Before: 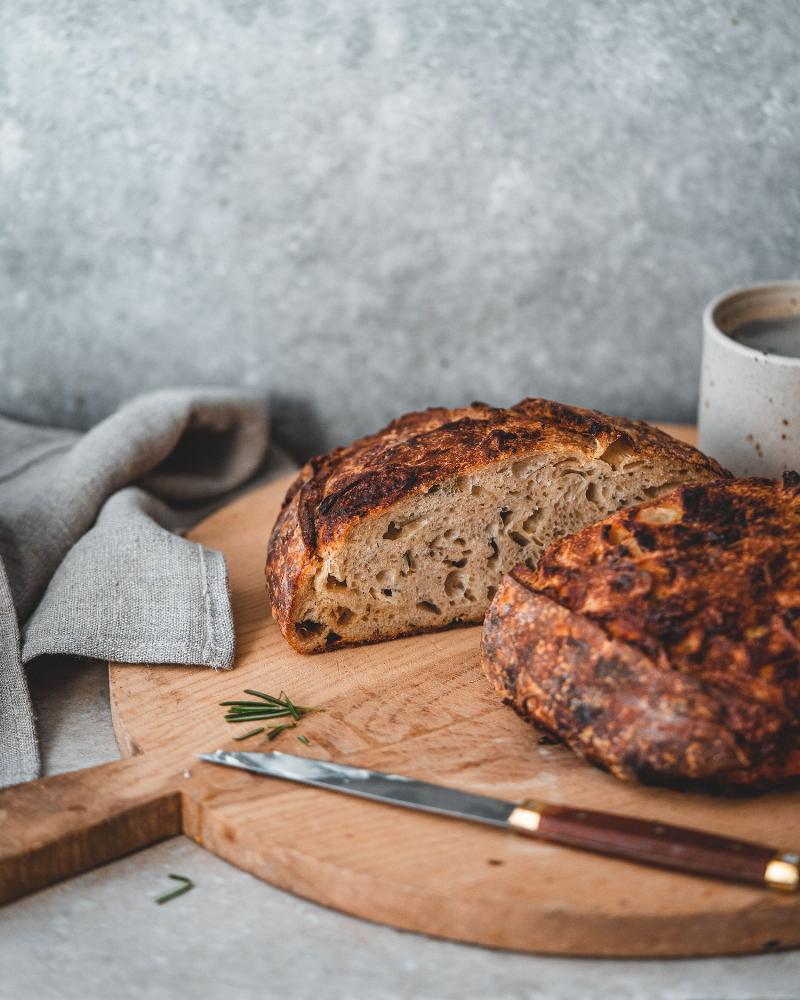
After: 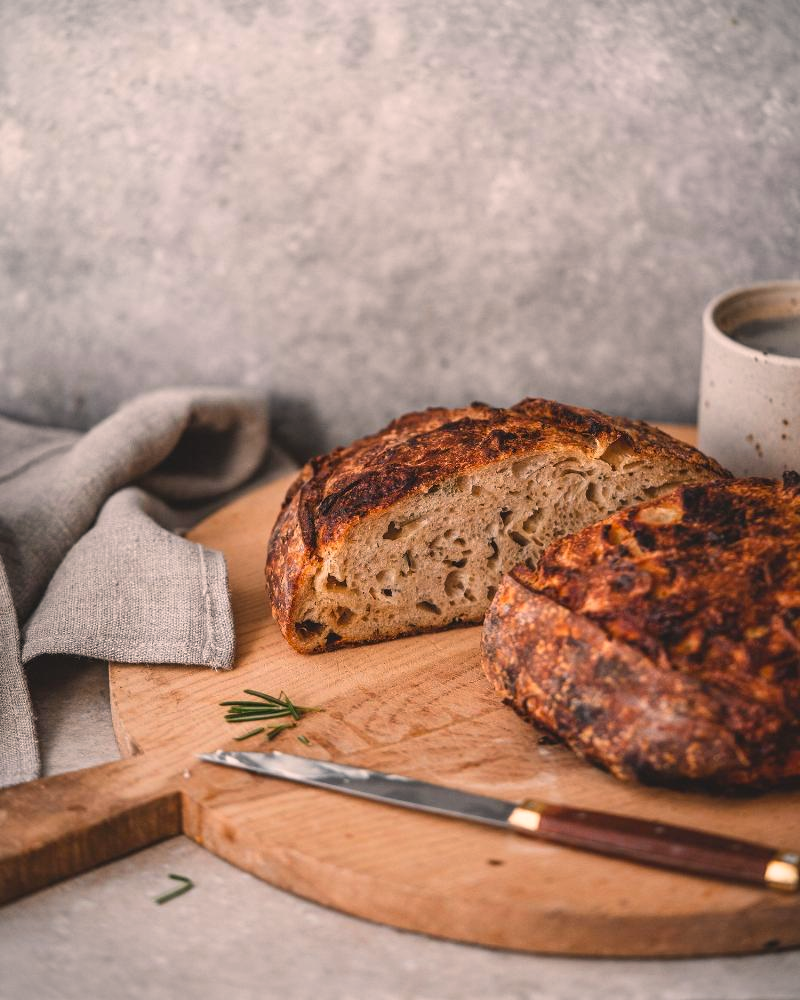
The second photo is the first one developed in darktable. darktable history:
vignetting: fall-off start 100.64%
color correction: highlights a* 11.44, highlights b* 11.43
